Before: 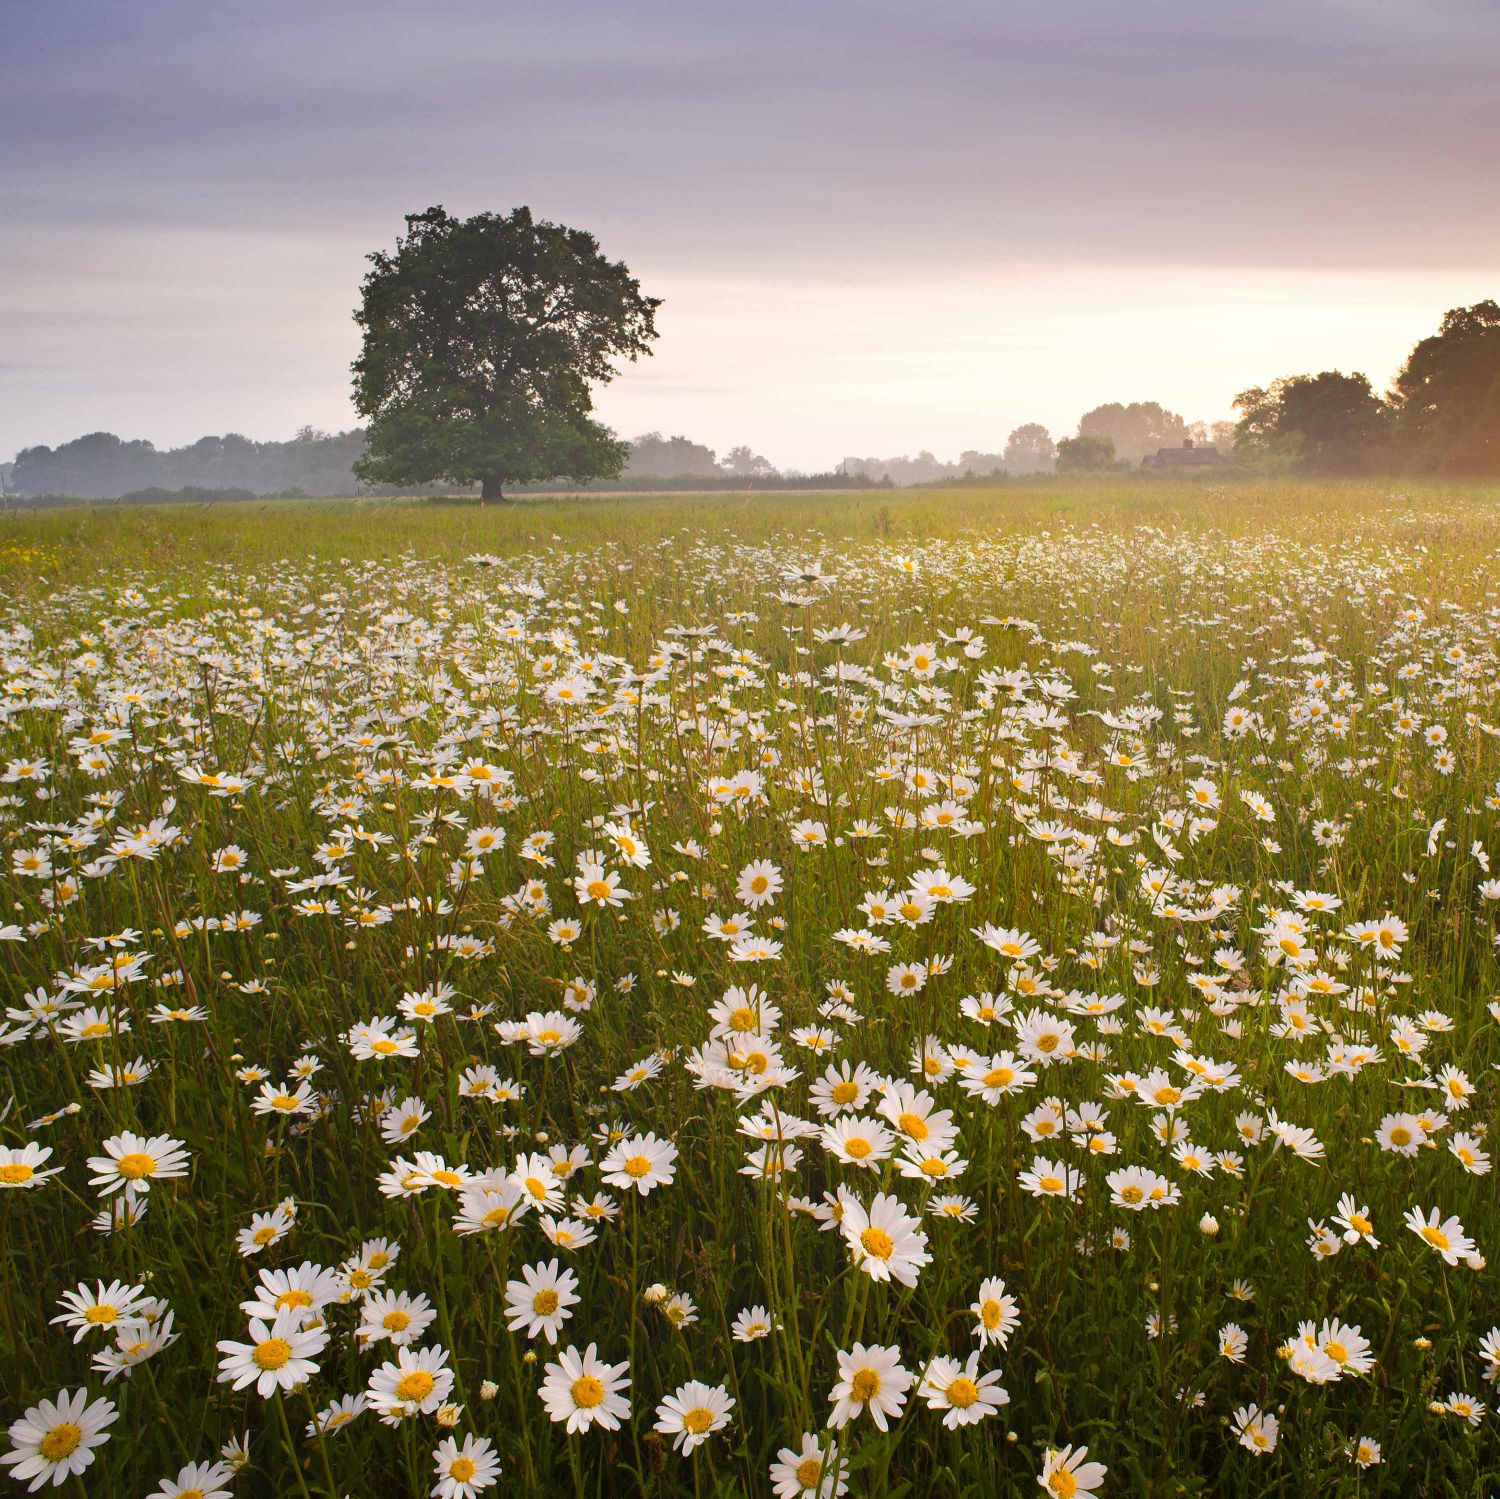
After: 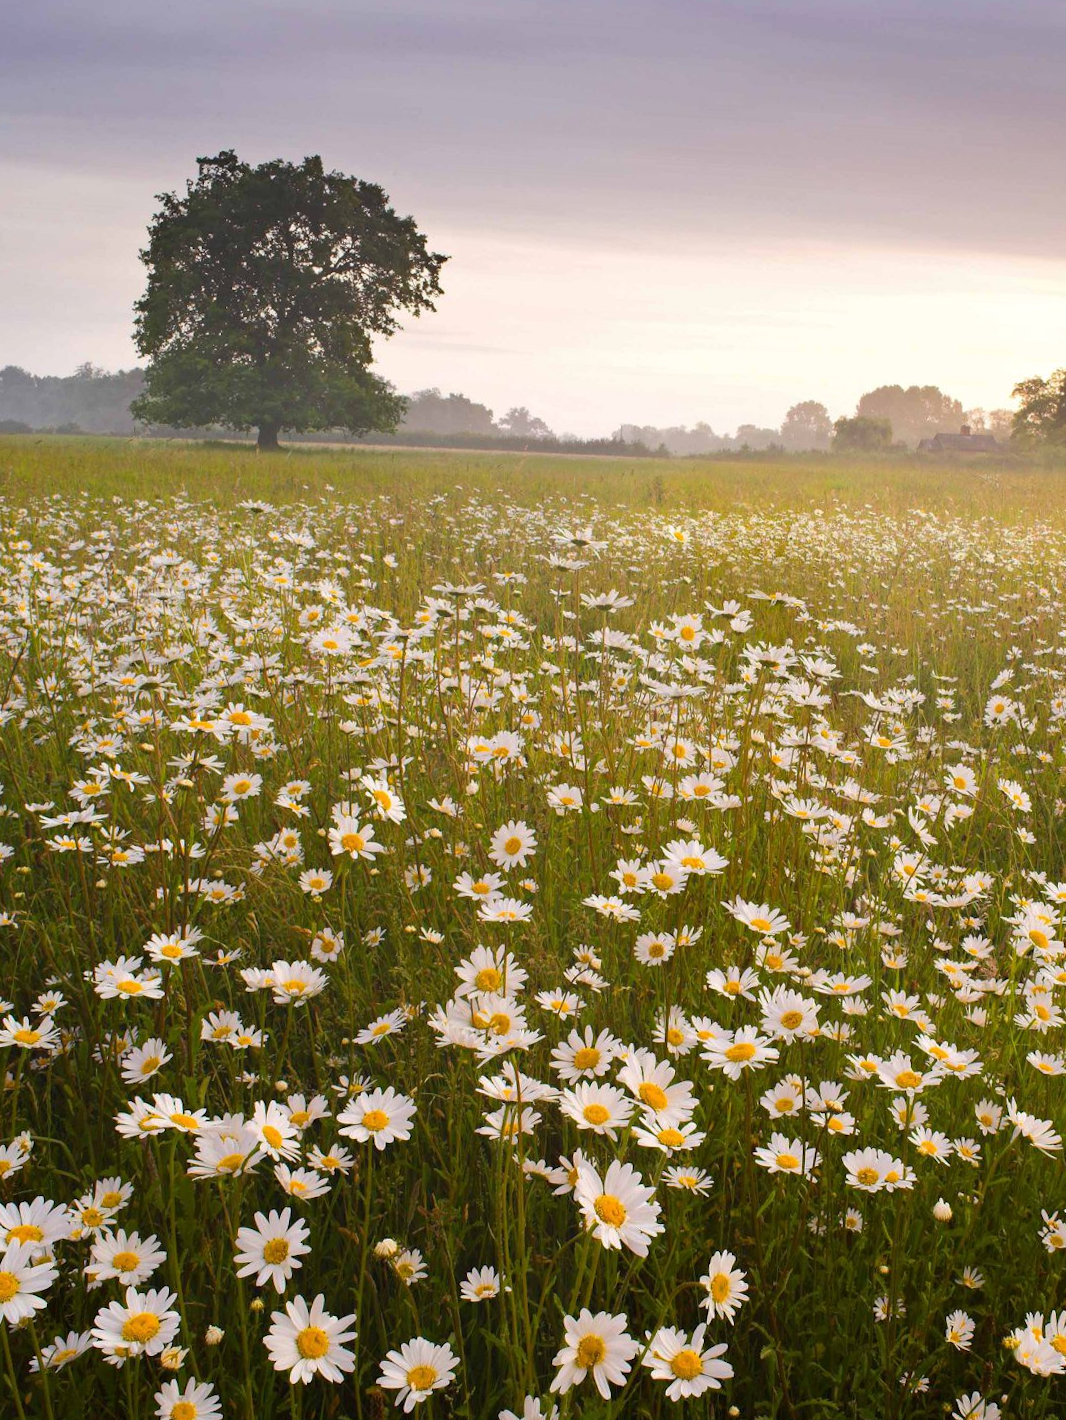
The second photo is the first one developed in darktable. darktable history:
tone equalizer: edges refinement/feathering 500, mask exposure compensation -1.57 EV, preserve details no
crop and rotate: angle -3.23°, left 14.087%, top 0.042%, right 10.934%, bottom 0.034%
